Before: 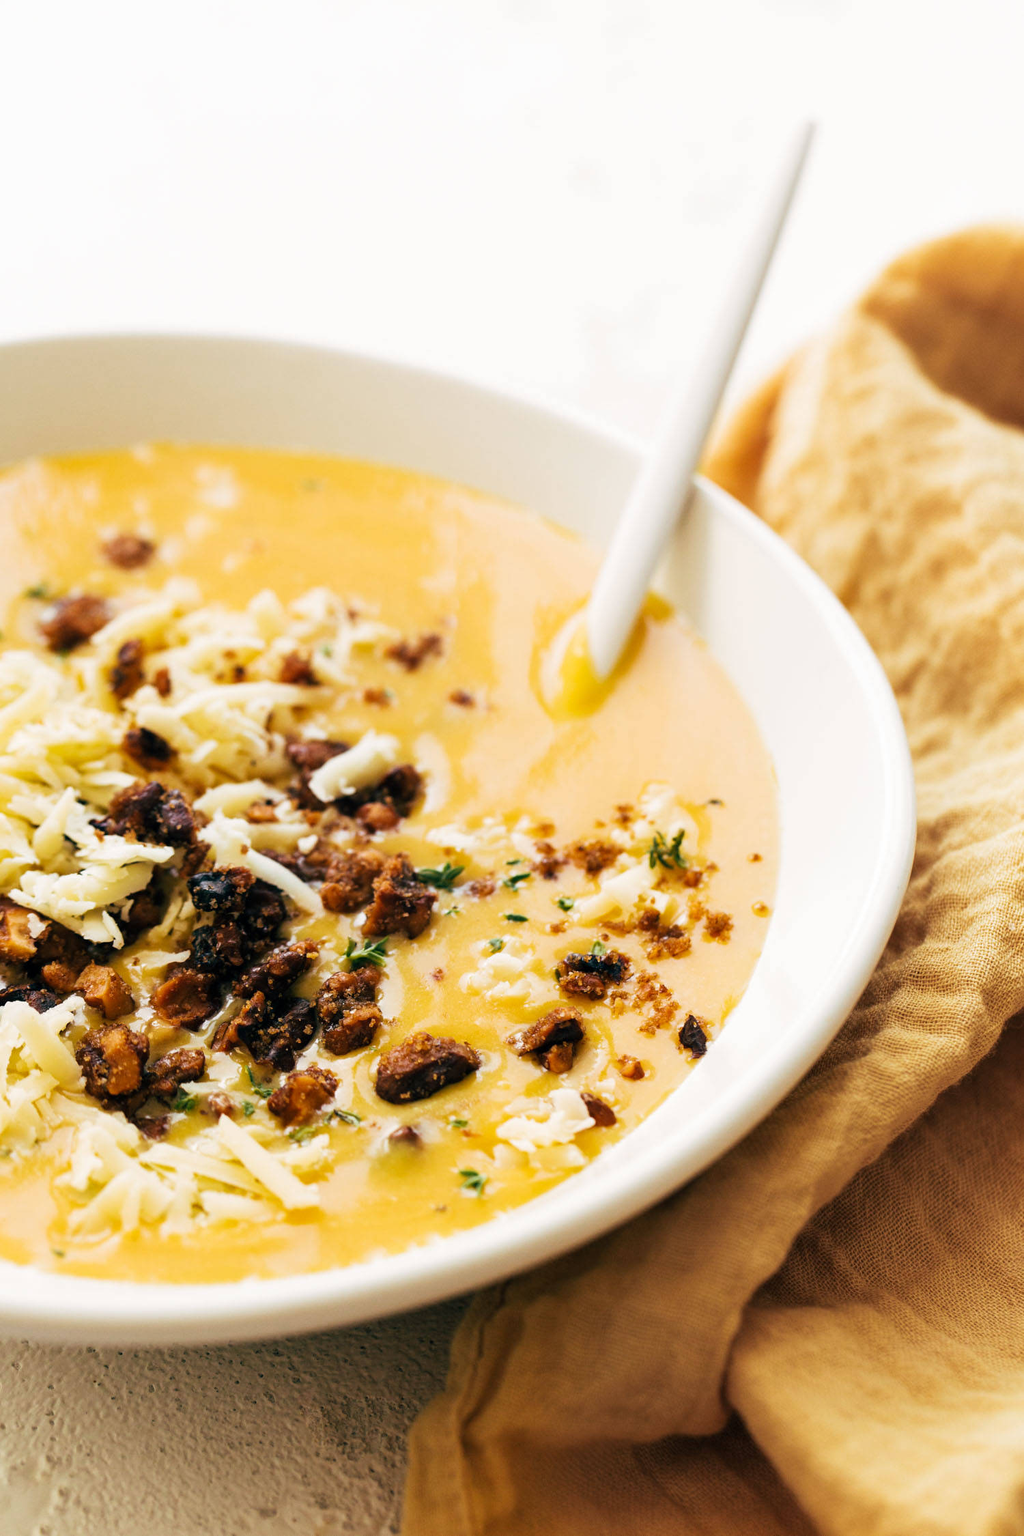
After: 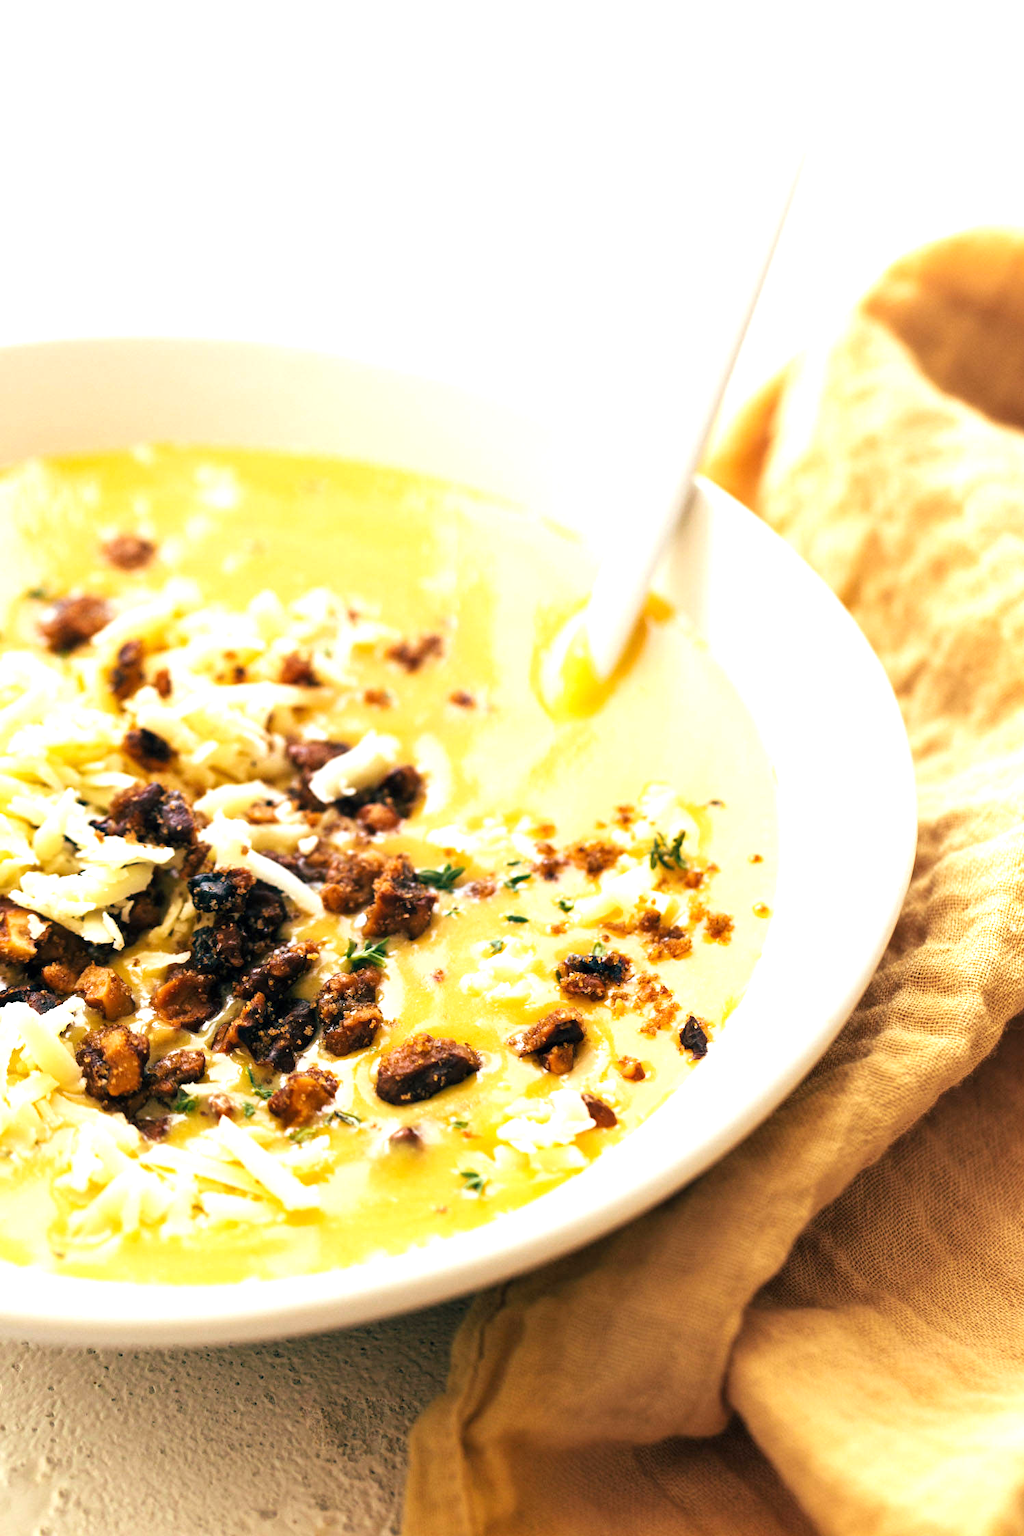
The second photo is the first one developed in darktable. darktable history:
exposure: exposure 0.664 EV, compensate highlight preservation false
crop: bottom 0.06%
